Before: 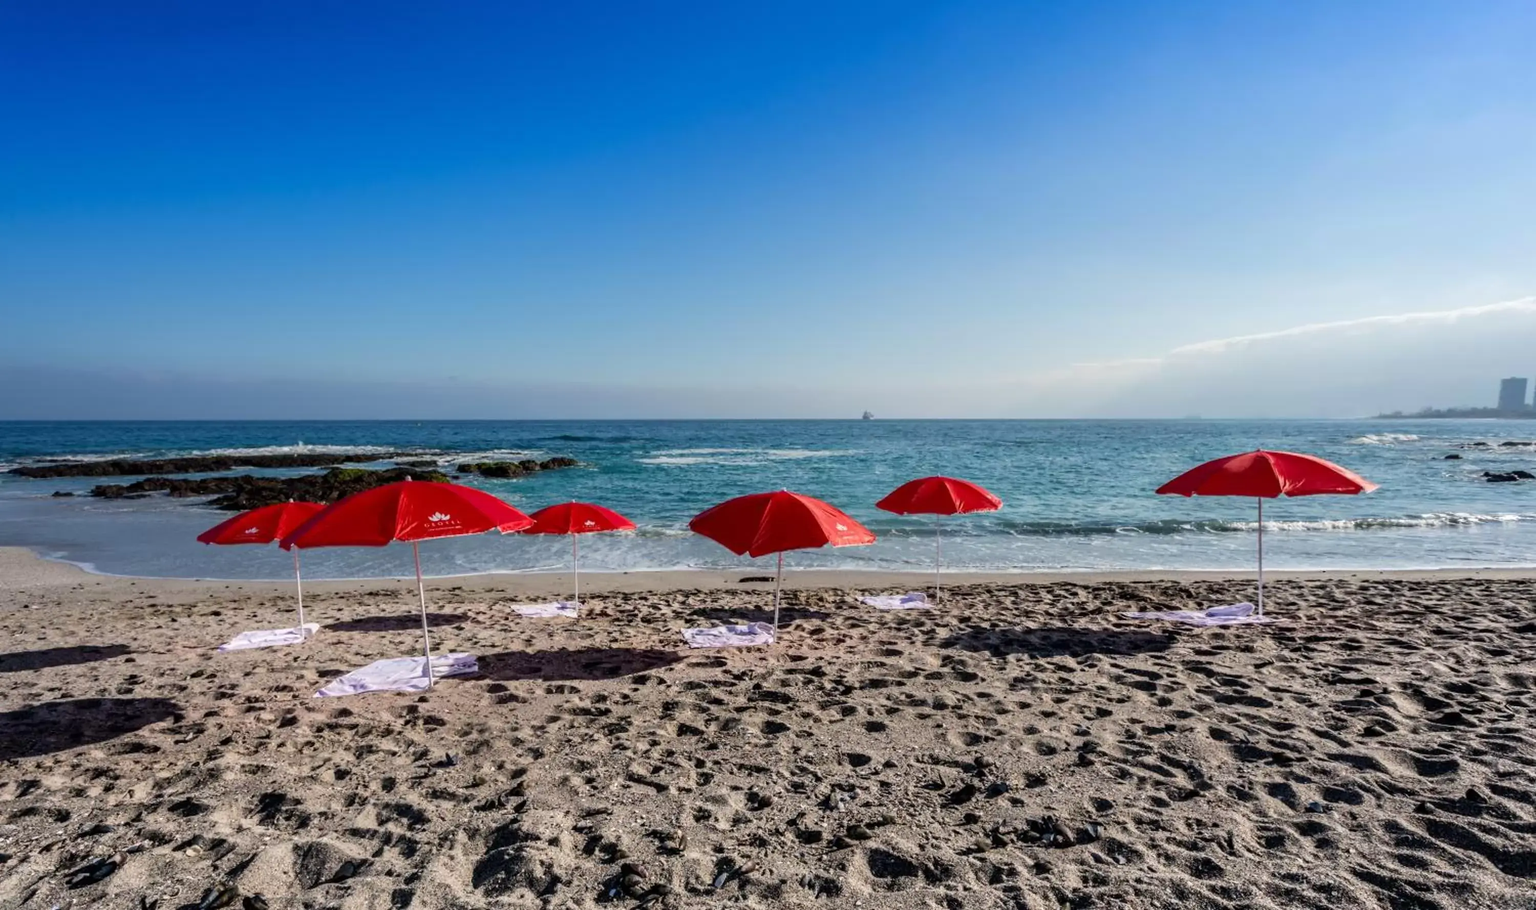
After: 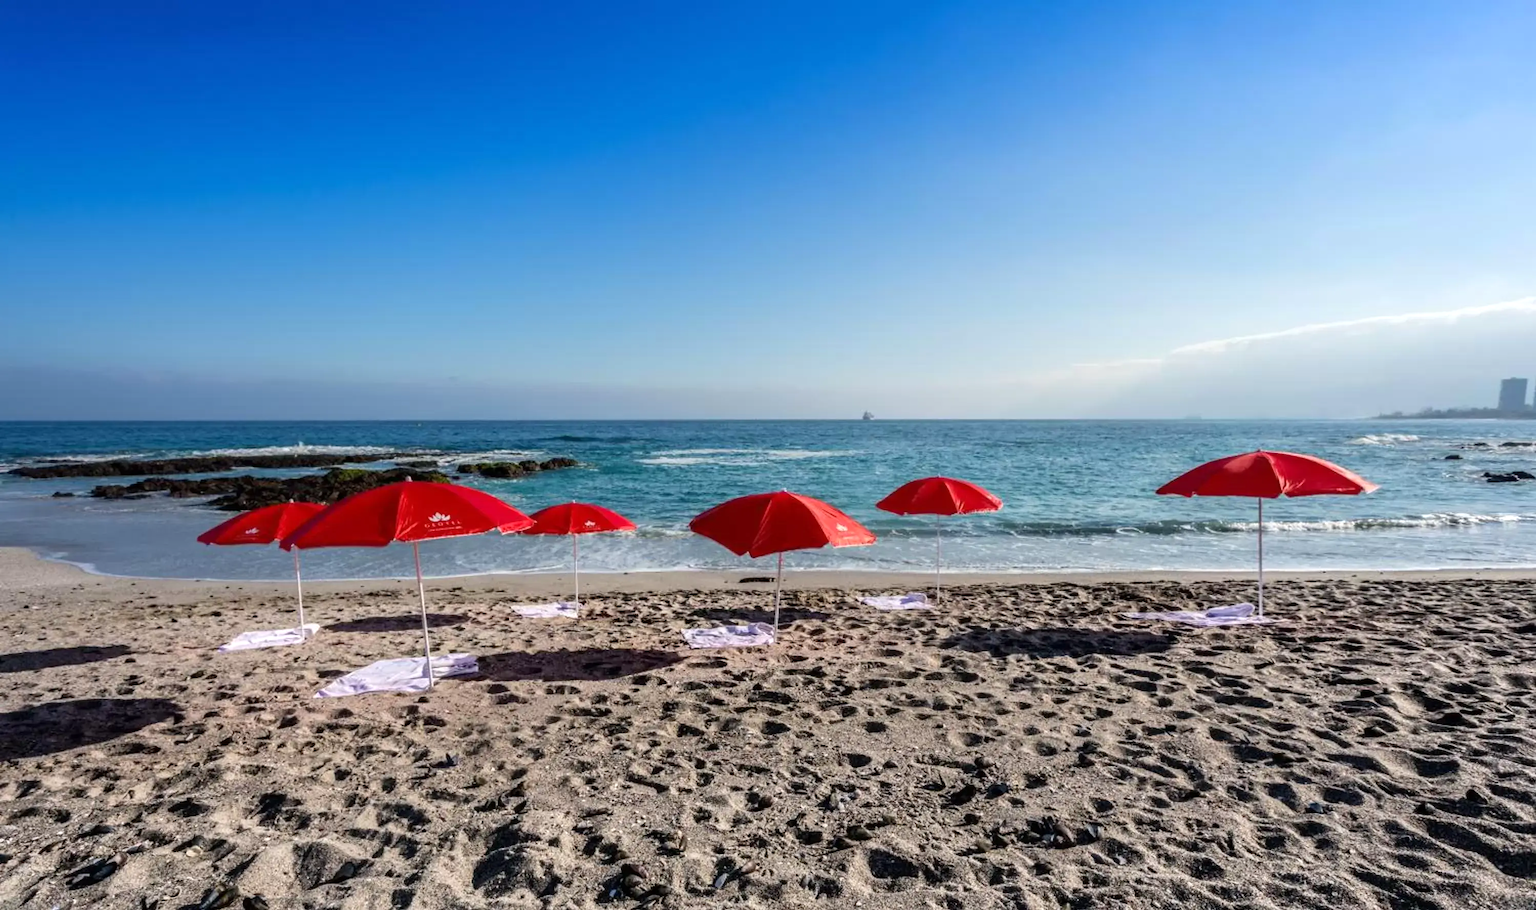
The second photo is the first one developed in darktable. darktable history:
exposure: exposure 0.203 EV, compensate highlight preservation false
